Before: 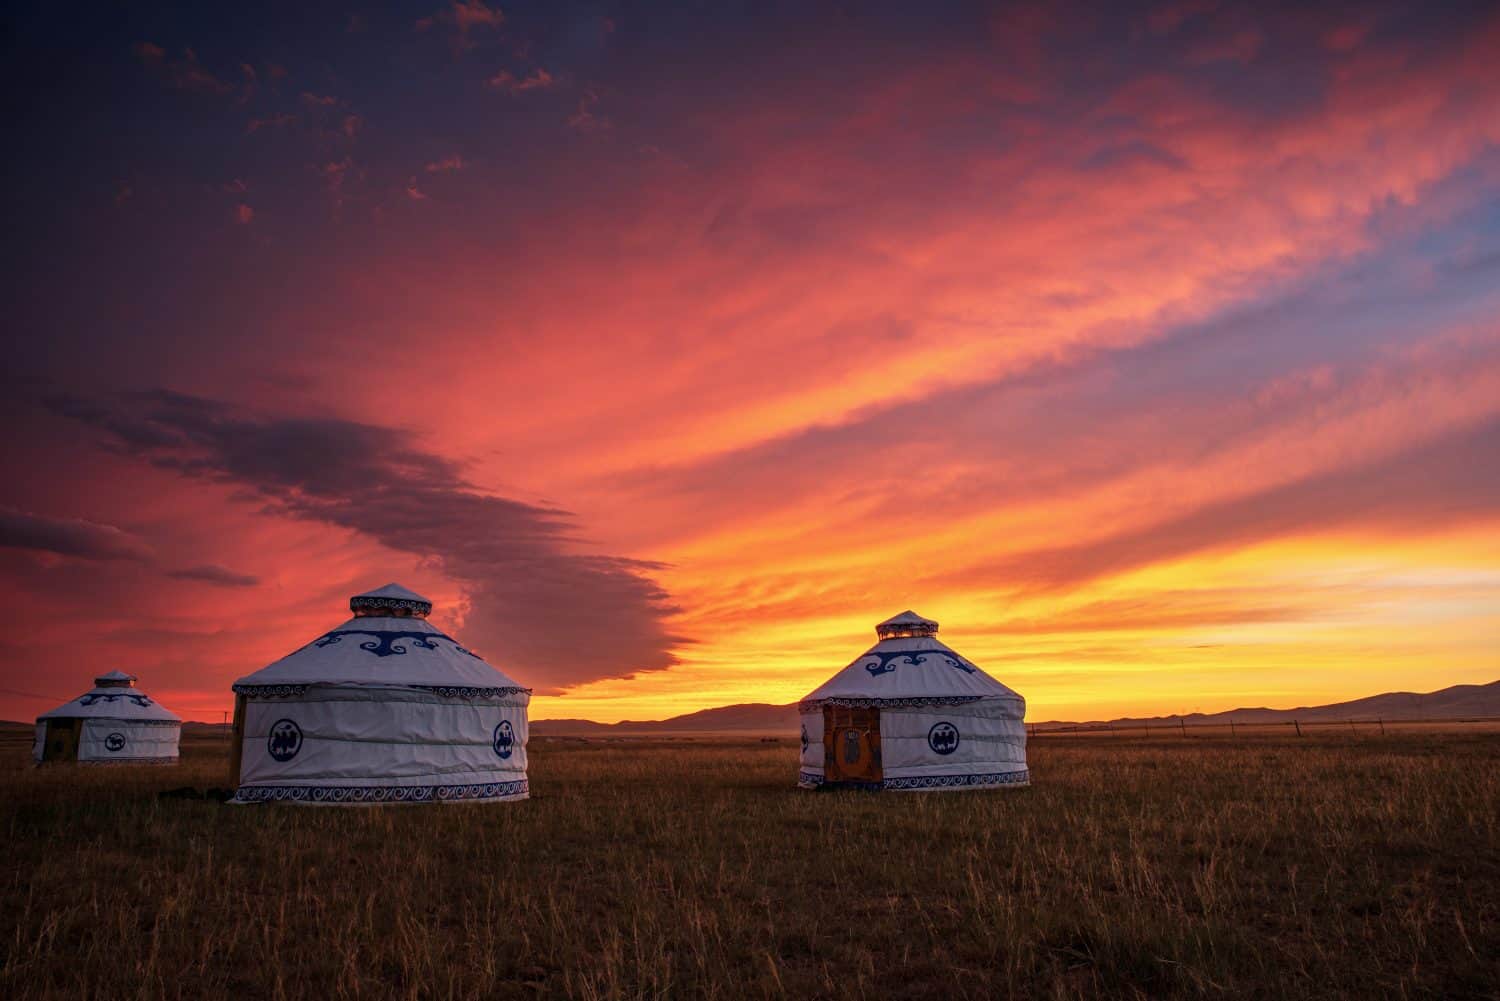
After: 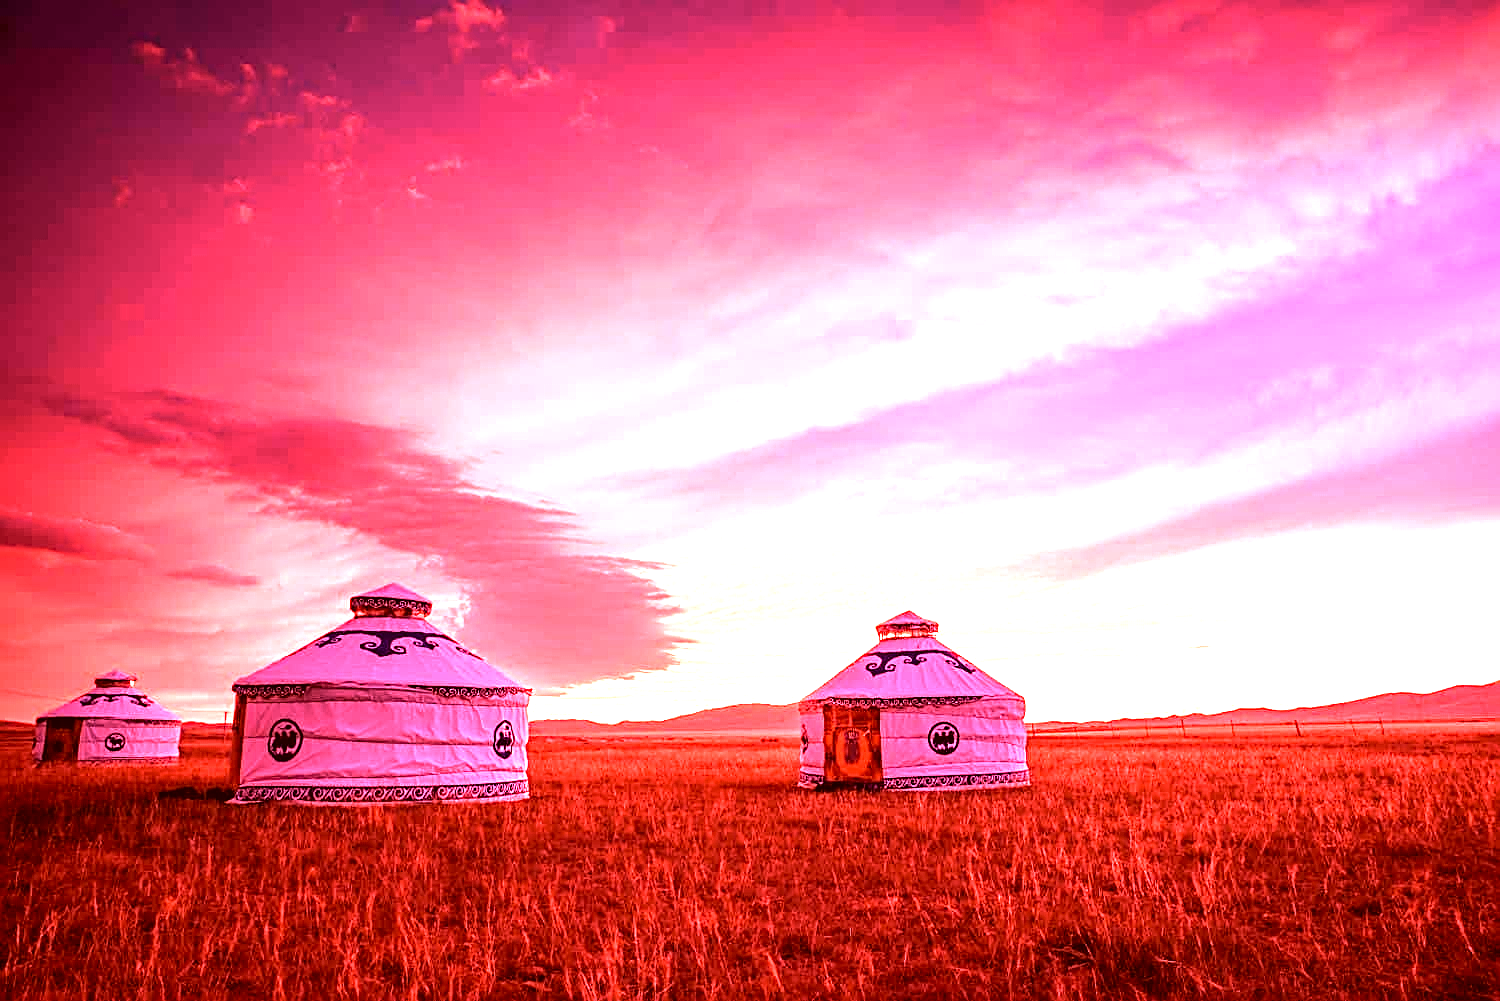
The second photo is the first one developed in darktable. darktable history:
sharpen: on, module defaults
color correction: highlights a* -14.62, highlights b* -16.22, shadows a* 10.12, shadows b* 29.4
white balance: red 4.26, blue 1.802
